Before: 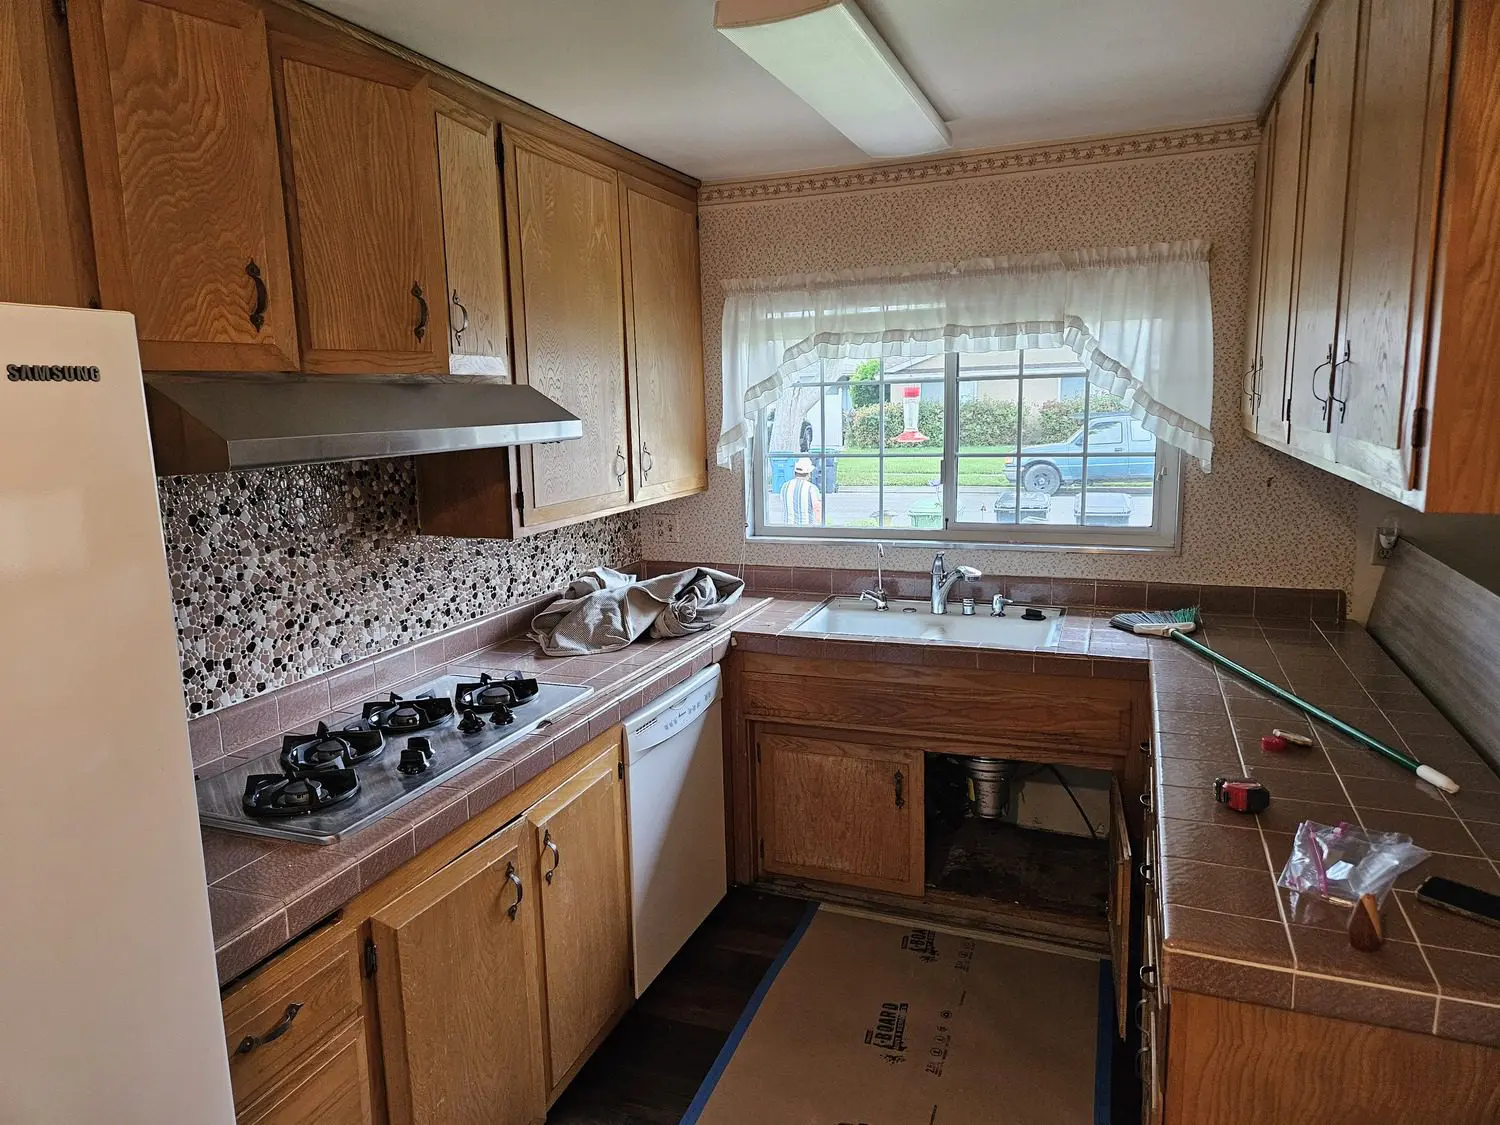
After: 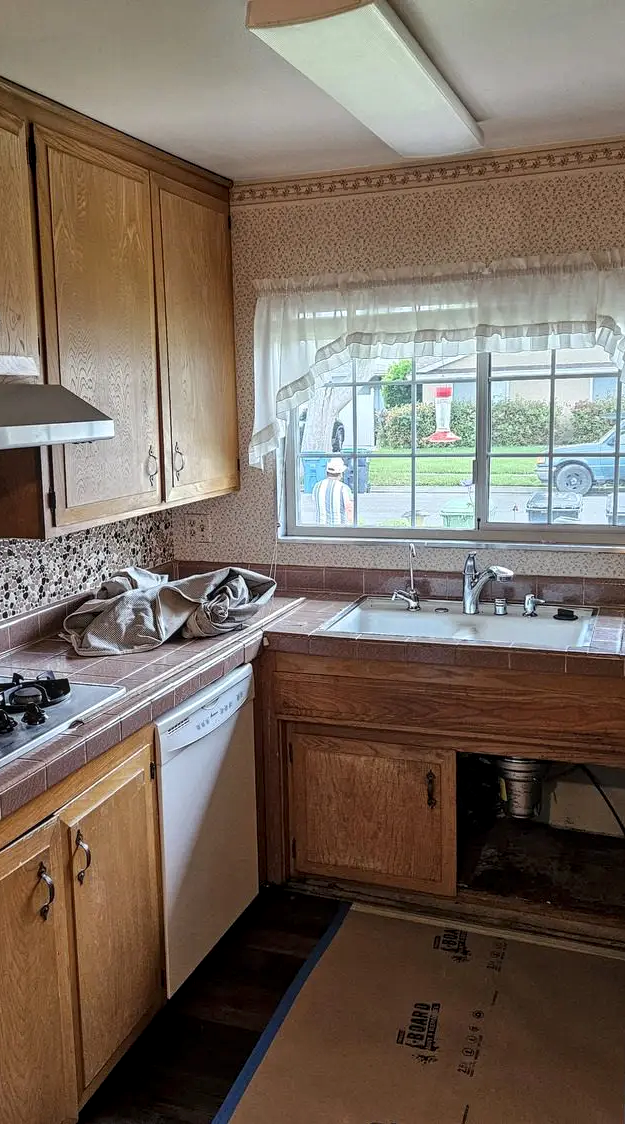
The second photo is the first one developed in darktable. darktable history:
local contrast: on, module defaults
crop: left 31.229%, right 27.105%
tone equalizer: on, module defaults
